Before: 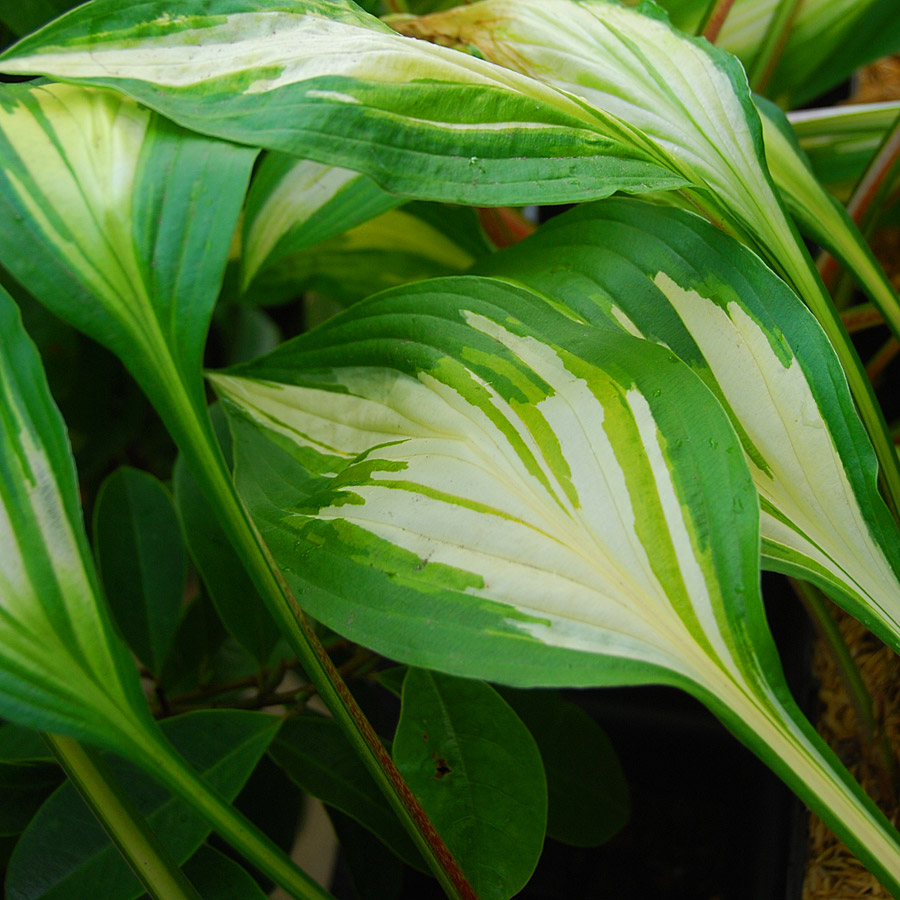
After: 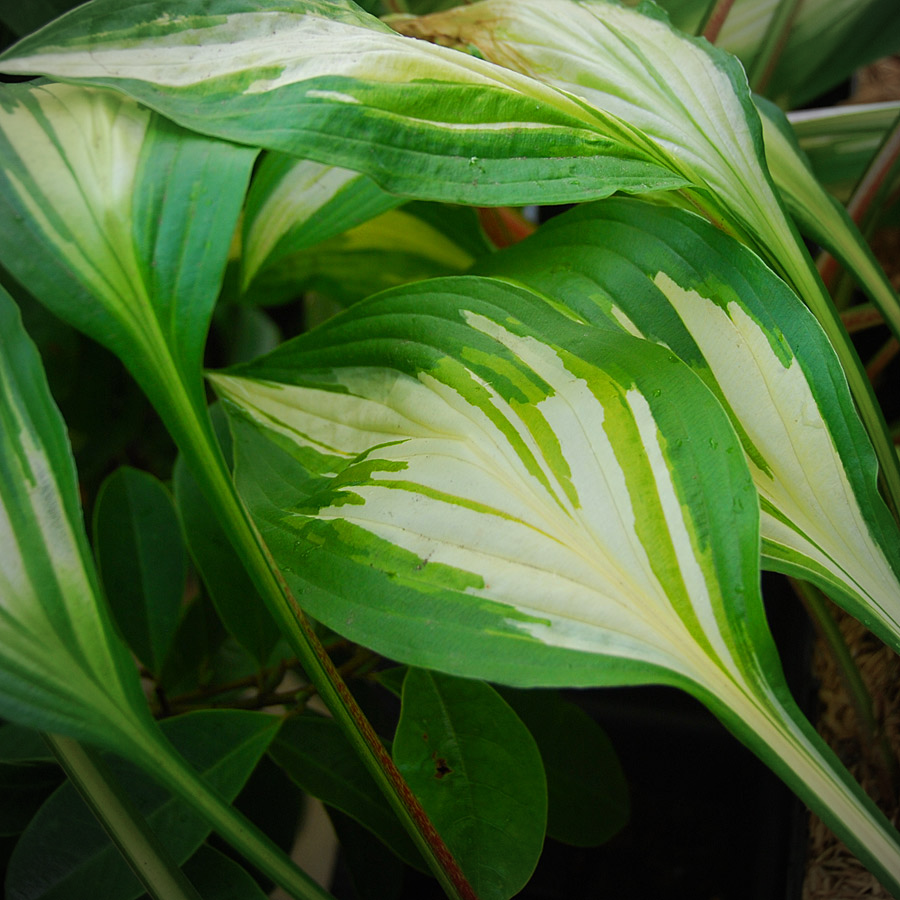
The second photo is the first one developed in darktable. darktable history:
vignetting: fall-off radius 60%, automatic ratio true
